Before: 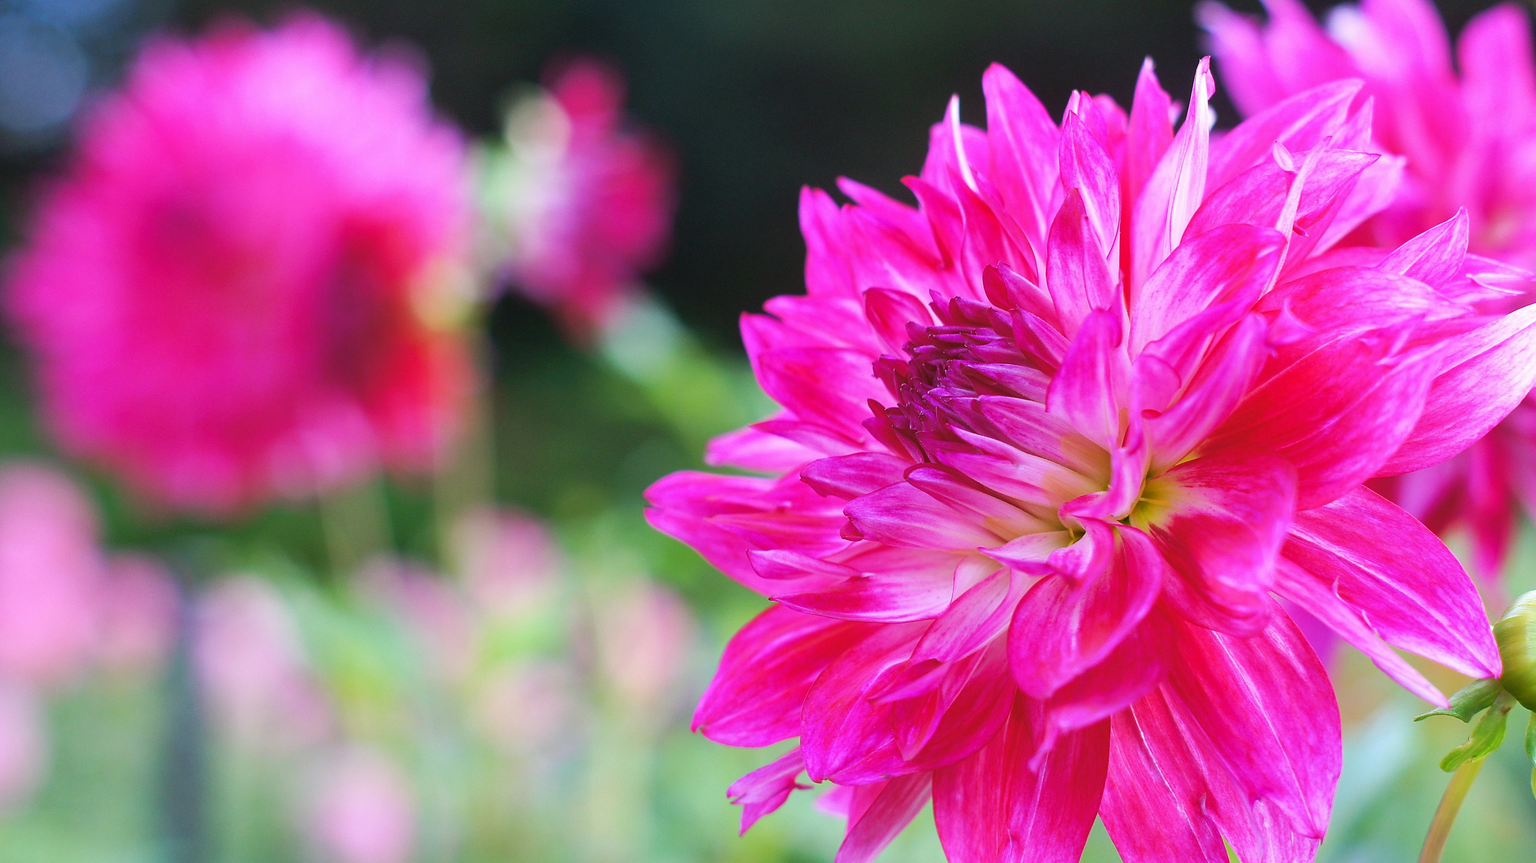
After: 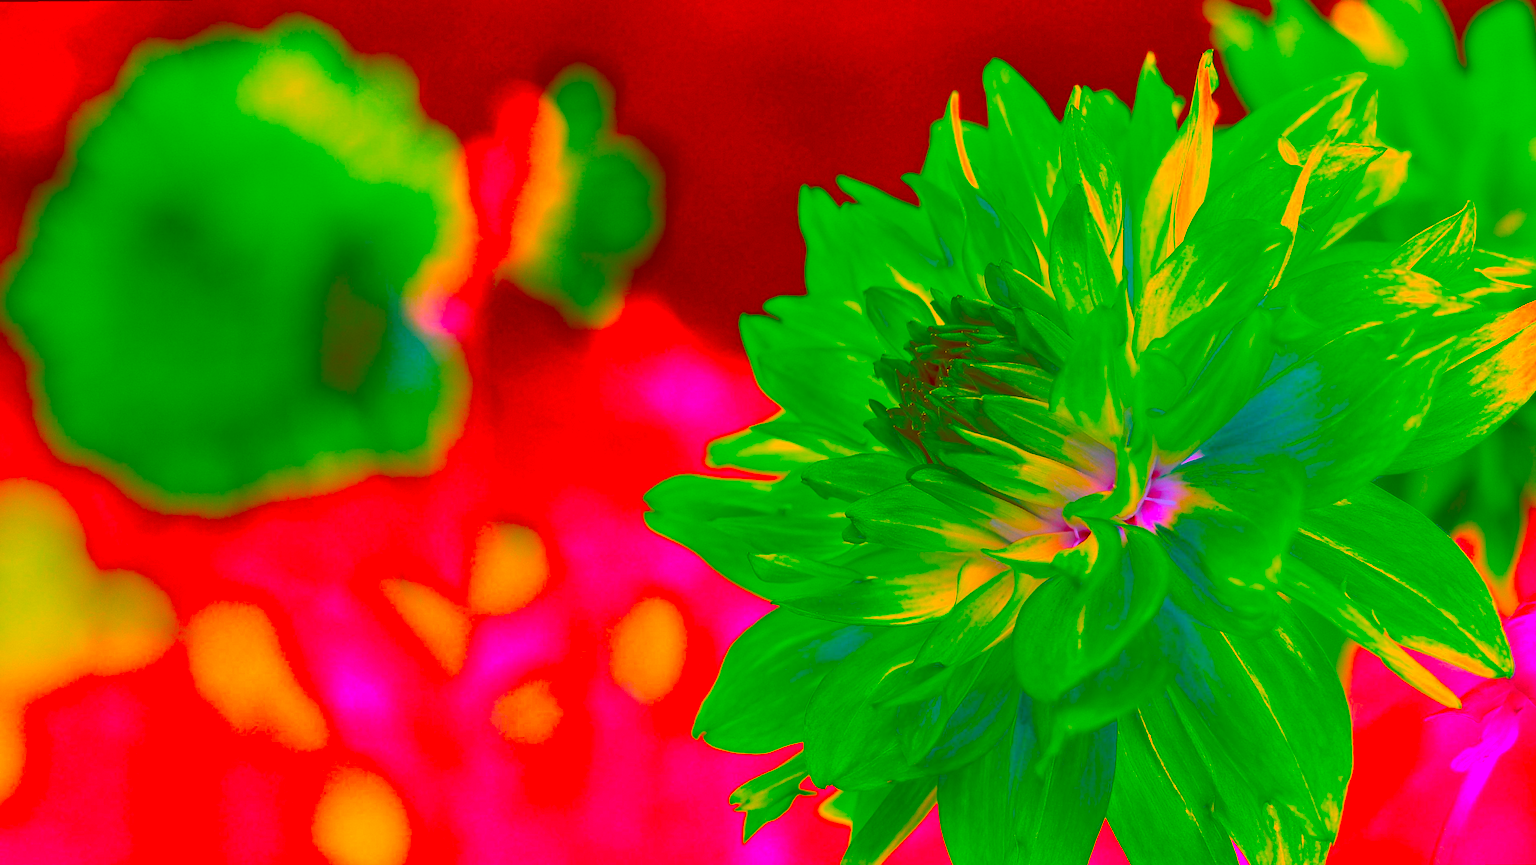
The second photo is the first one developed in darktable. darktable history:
color correction: highlights a* -39.68, highlights b* -40, shadows a* -40, shadows b* -40, saturation -3
rotate and perspective: rotation -0.45°, automatic cropping original format, crop left 0.008, crop right 0.992, crop top 0.012, crop bottom 0.988
